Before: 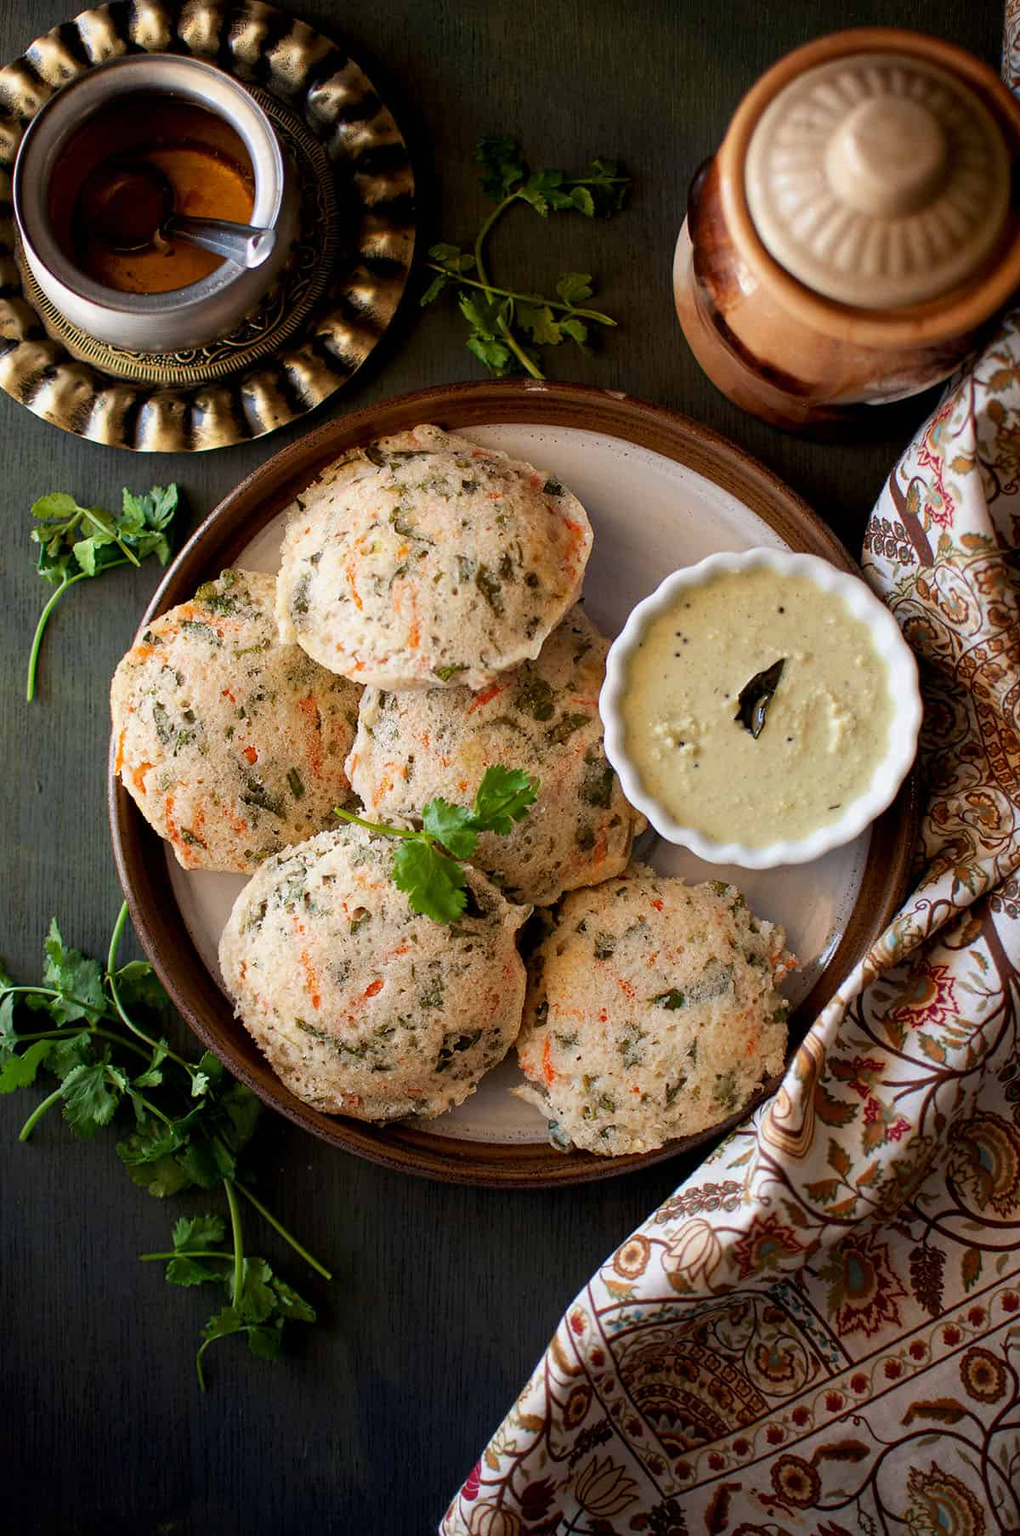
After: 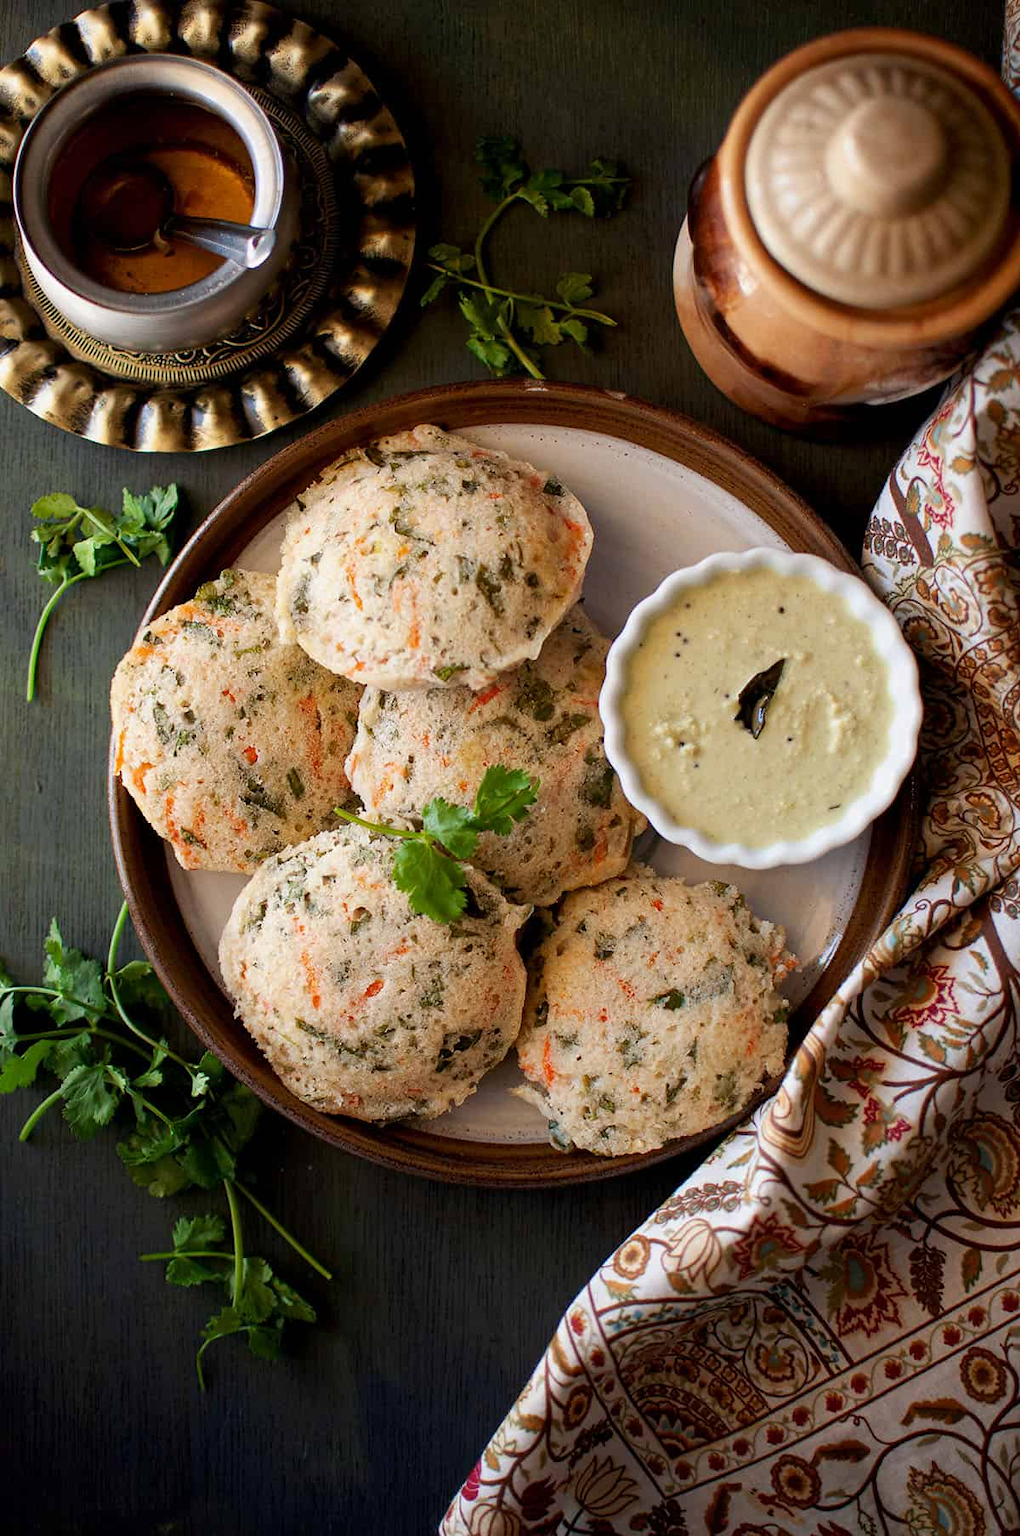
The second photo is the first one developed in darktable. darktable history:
base curve: curves: ch0 [(0, 0) (0.283, 0.295) (1, 1)], exposure shift 0.01, preserve colors none
